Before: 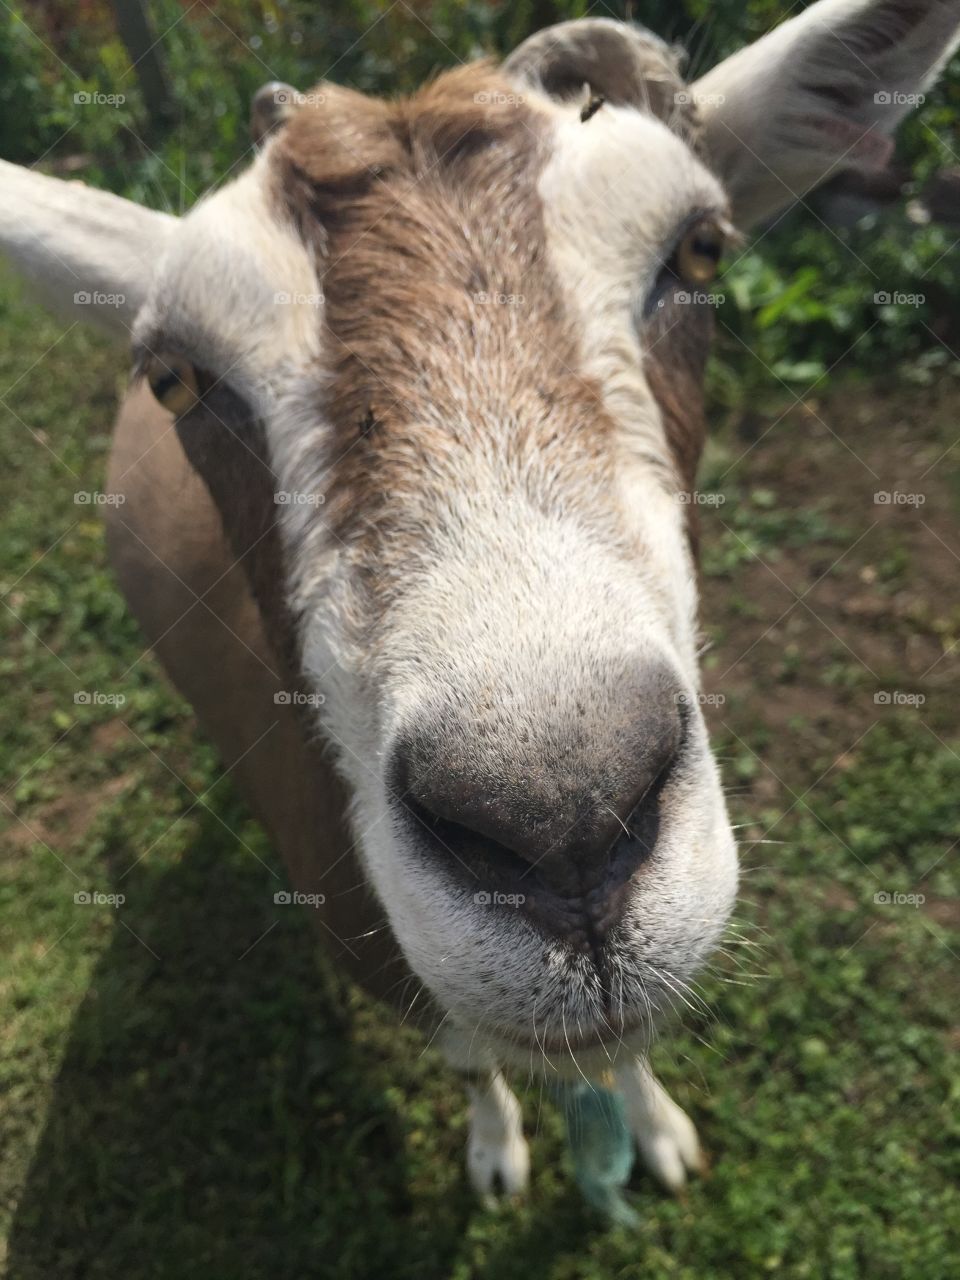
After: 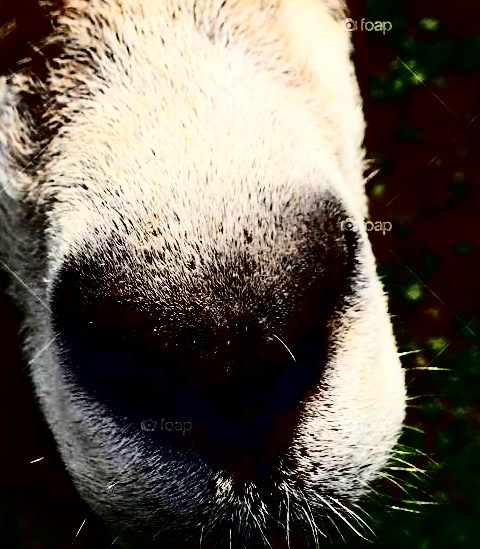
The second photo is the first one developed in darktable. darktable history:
crop: left 34.791%, top 37.019%, right 15.107%, bottom 20.076%
sharpen: on, module defaults
contrast brightness saturation: contrast 0.77, brightness -0.994, saturation 0.996
